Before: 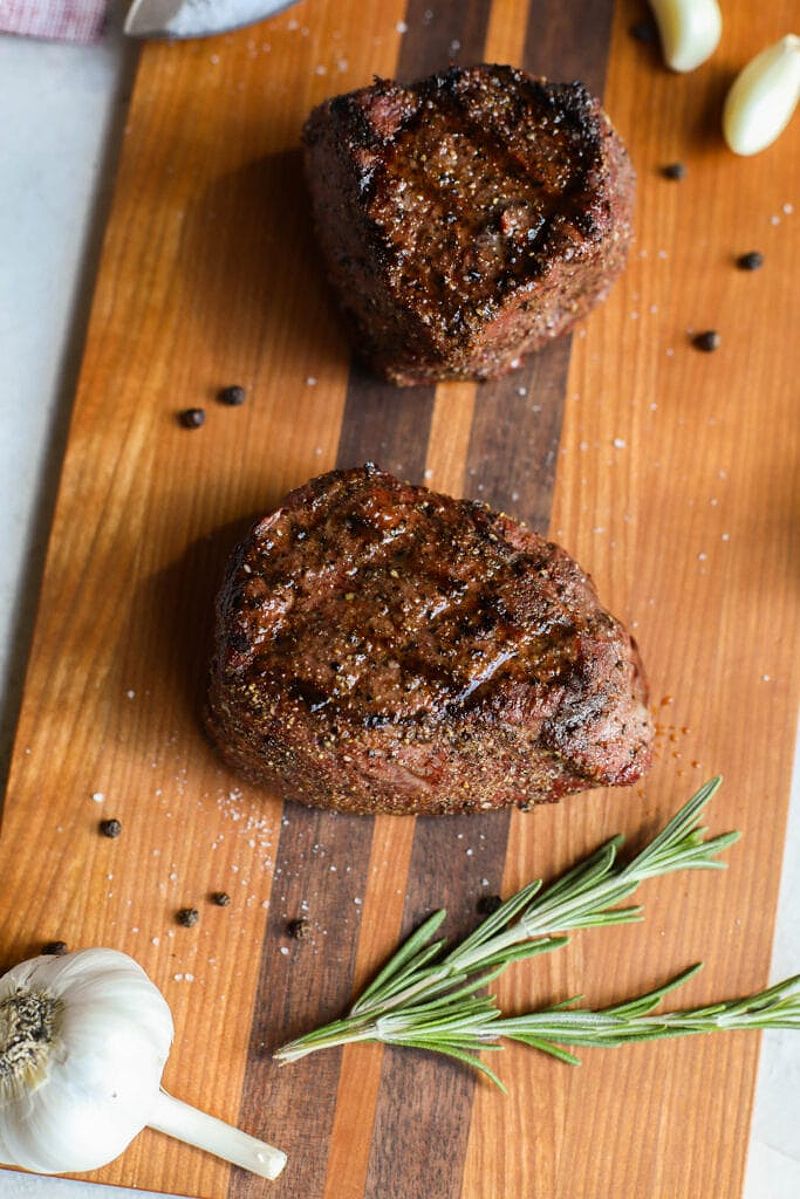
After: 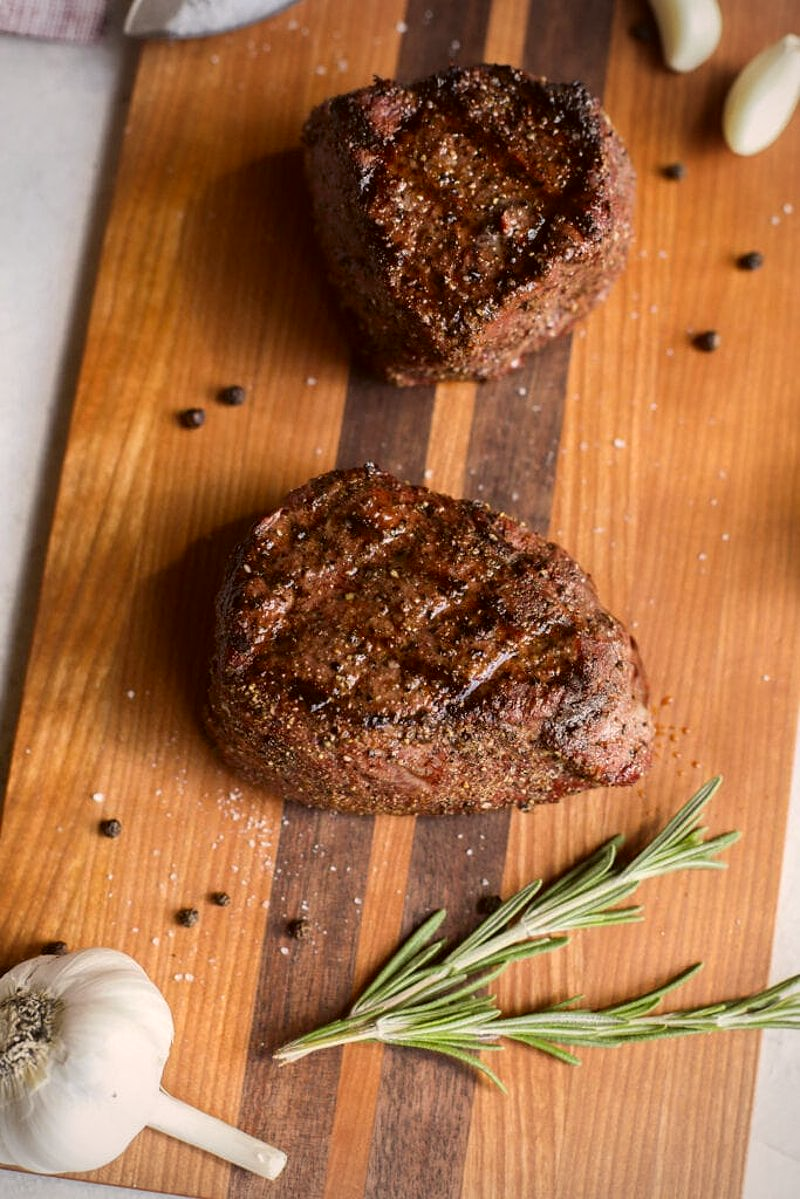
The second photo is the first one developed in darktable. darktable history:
color correction: highlights a* 6.27, highlights b* 8.19, shadows a* 5.94, shadows b* 7.23, saturation 0.9
vignetting: fall-off radius 60.65%
